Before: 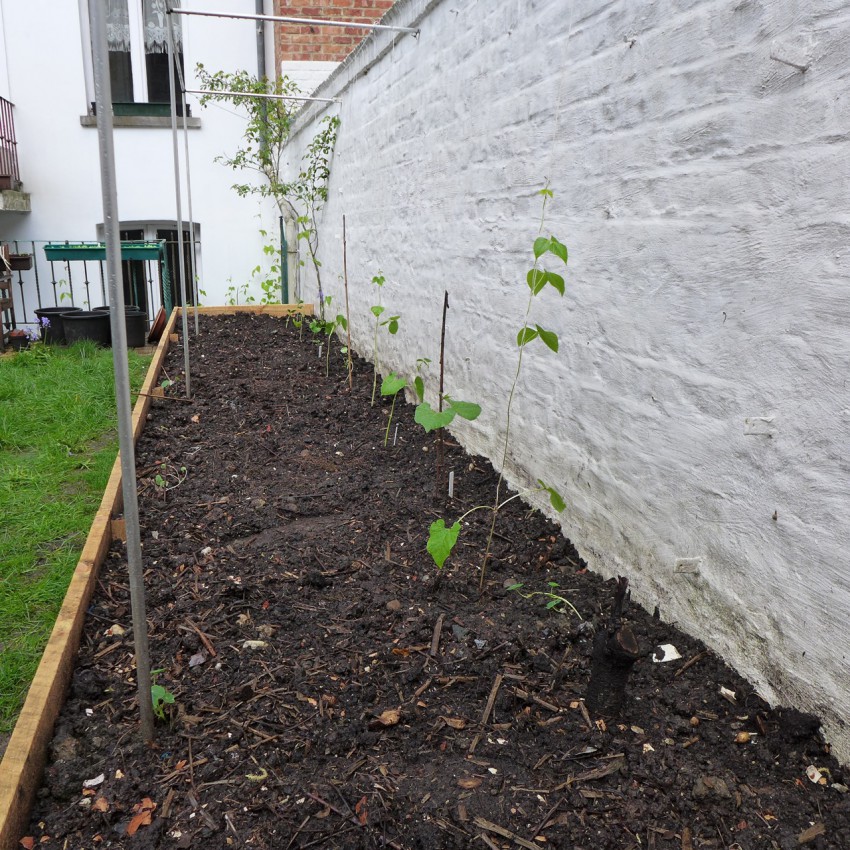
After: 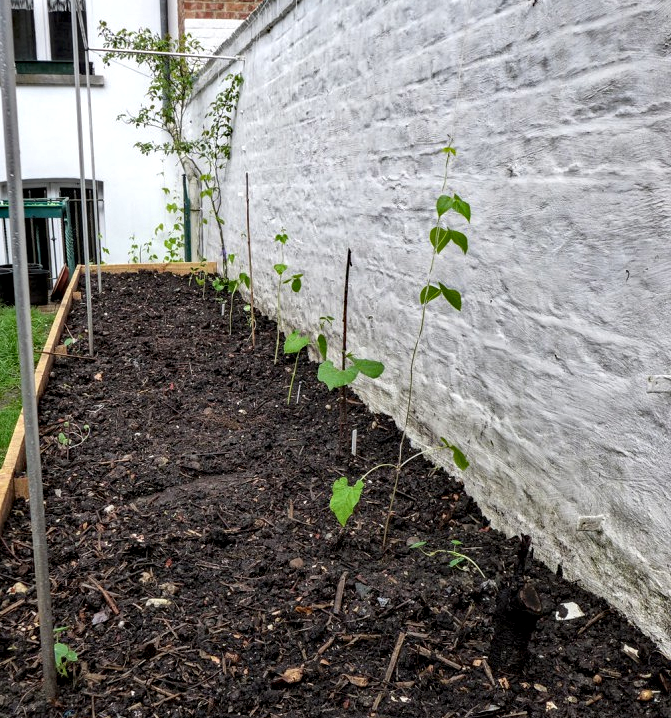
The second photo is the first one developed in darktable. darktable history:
haze removal: compatibility mode true
crop: left 11.424%, top 4.983%, right 9.567%, bottom 10.535%
local contrast: highlights 60%, shadows 59%, detail 160%
